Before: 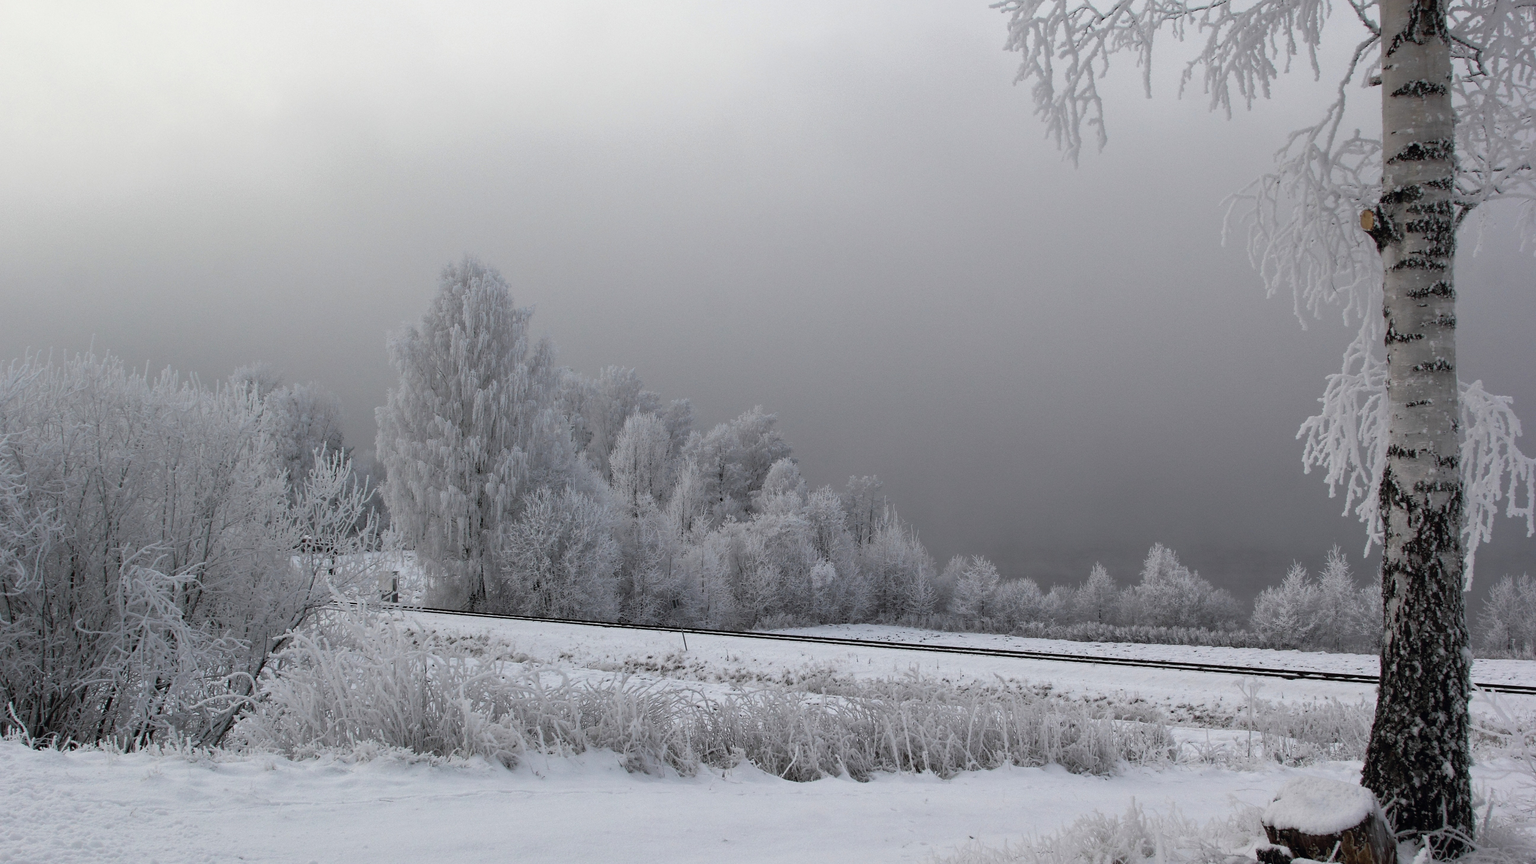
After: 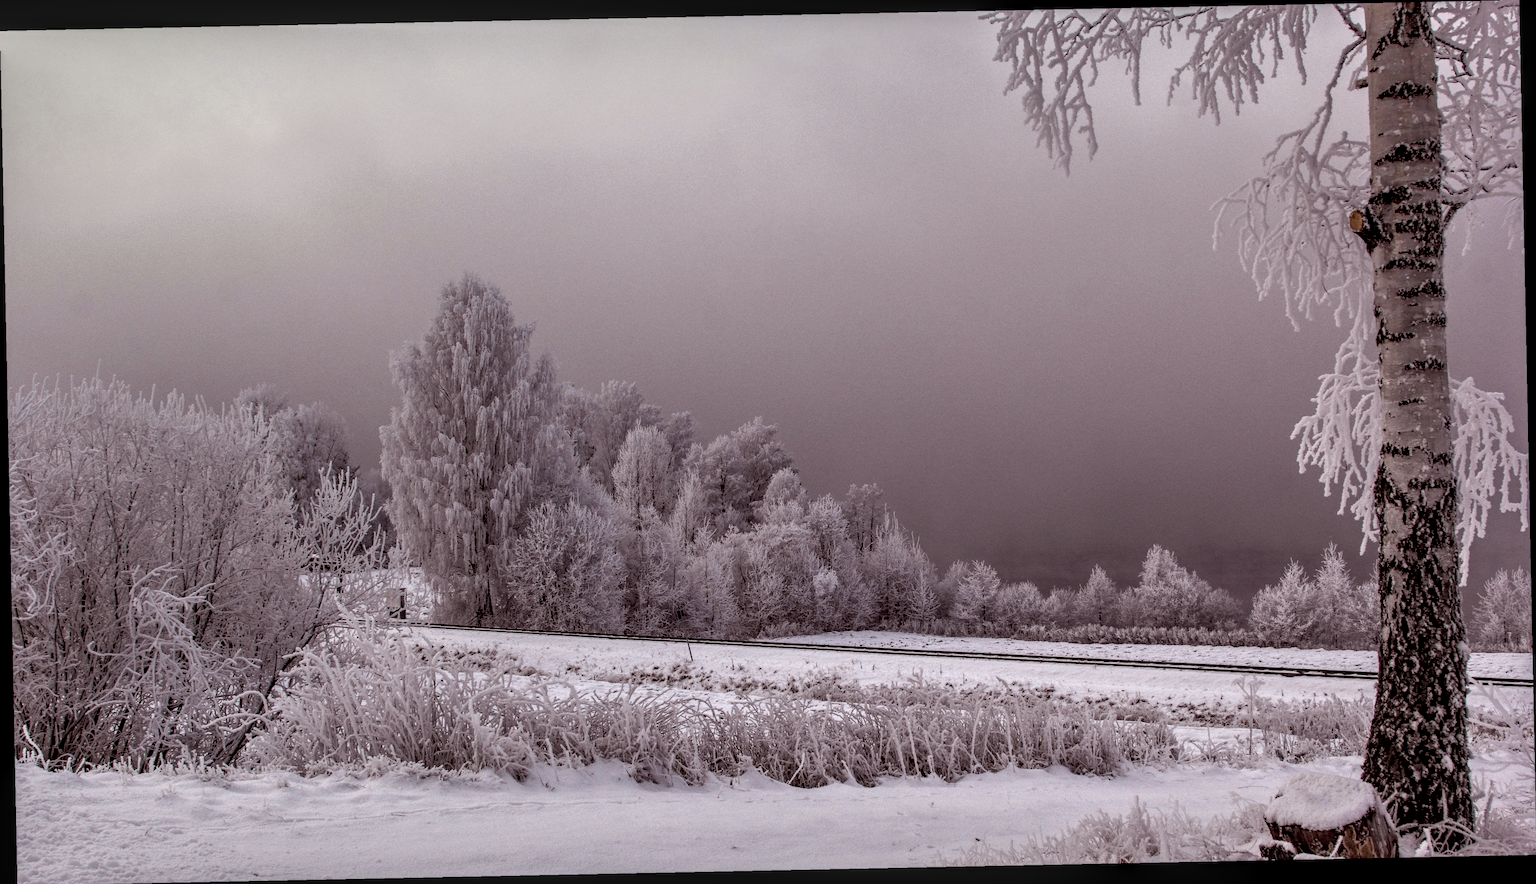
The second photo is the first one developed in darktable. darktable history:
local contrast: highlights 0%, shadows 0%, detail 182%
rotate and perspective: rotation -1.17°, automatic cropping off
rgb levels: mode RGB, independent channels, levels [[0, 0.474, 1], [0, 0.5, 1], [0, 0.5, 1]]
haze removal: adaptive false
